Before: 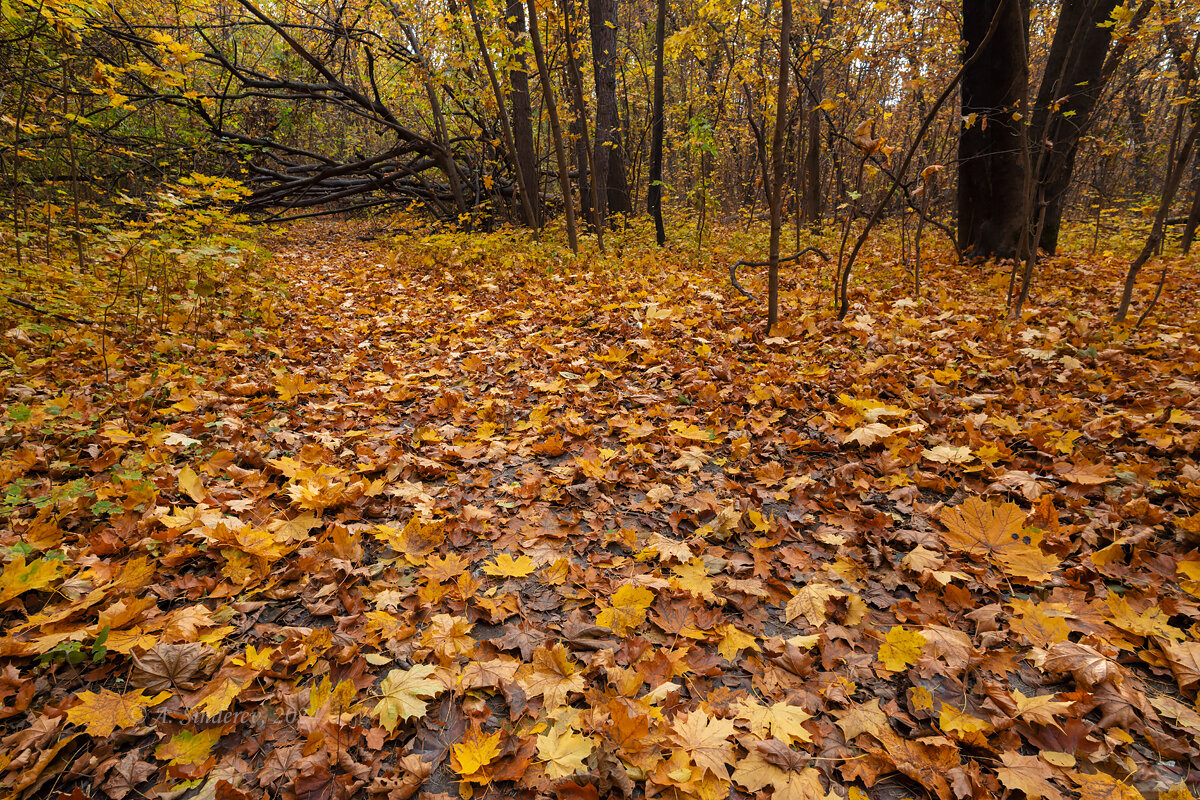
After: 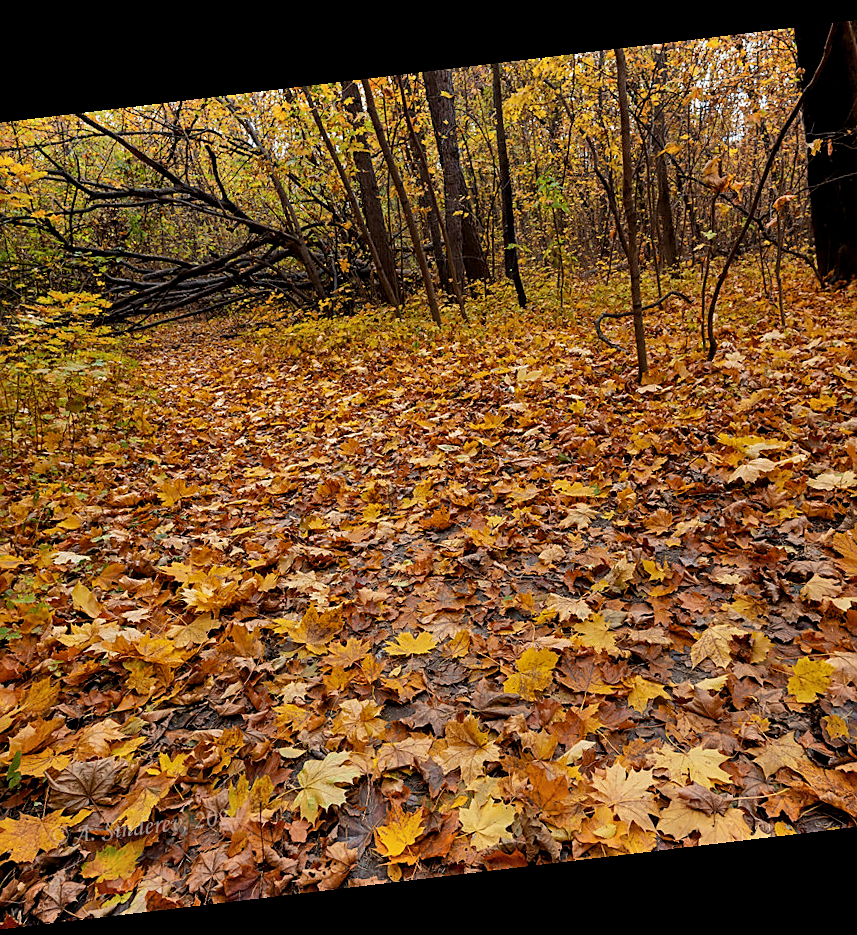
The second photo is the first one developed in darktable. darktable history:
sharpen: on, module defaults
crop and rotate: left 12.673%, right 20.66%
color balance: mode lift, gamma, gain (sRGB)
rotate and perspective: rotation -6.83°, automatic cropping off
exposure: black level correction 0.006, exposure -0.226 EV, compensate highlight preservation false
shadows and highlights: radius 108.52, shadows 44.07, highlights -67.8, low approximation 0.01, soften with gaussian
